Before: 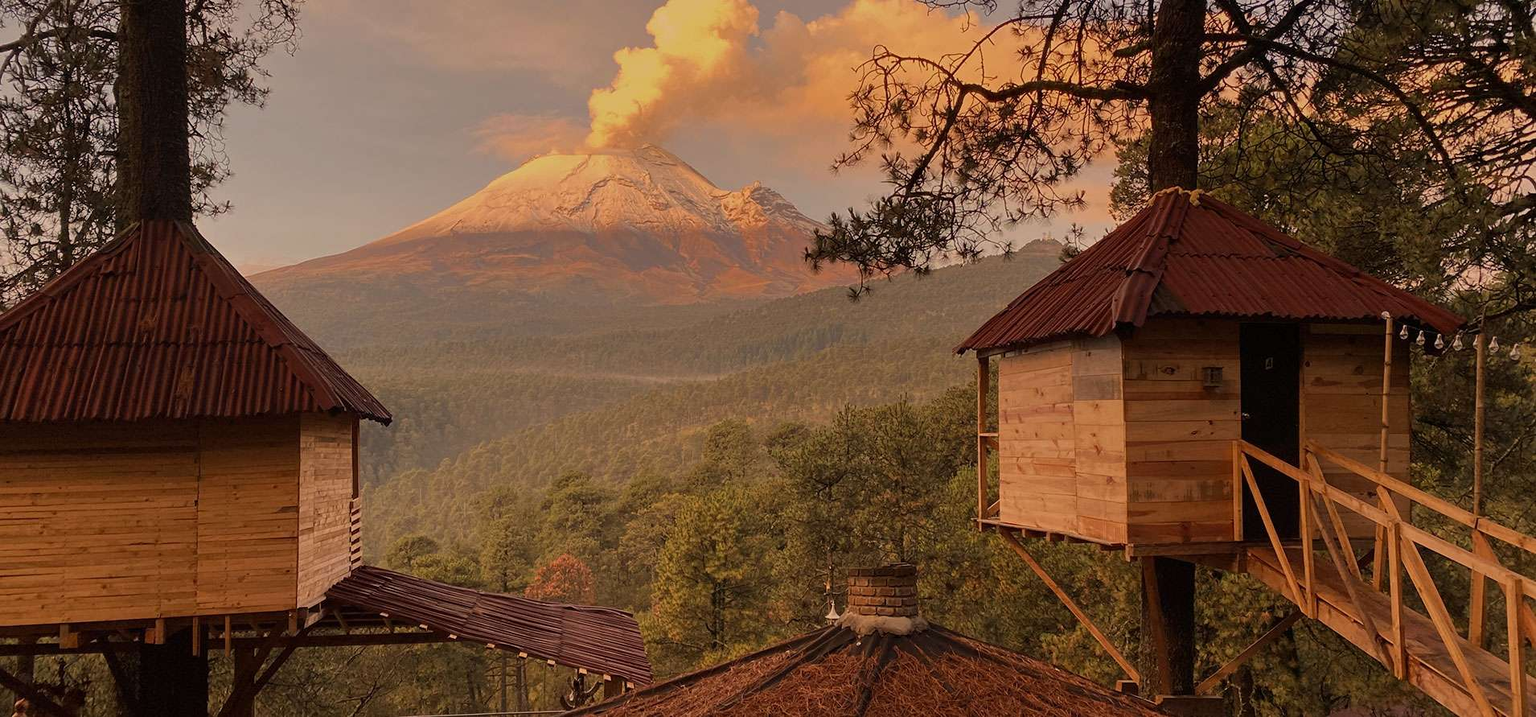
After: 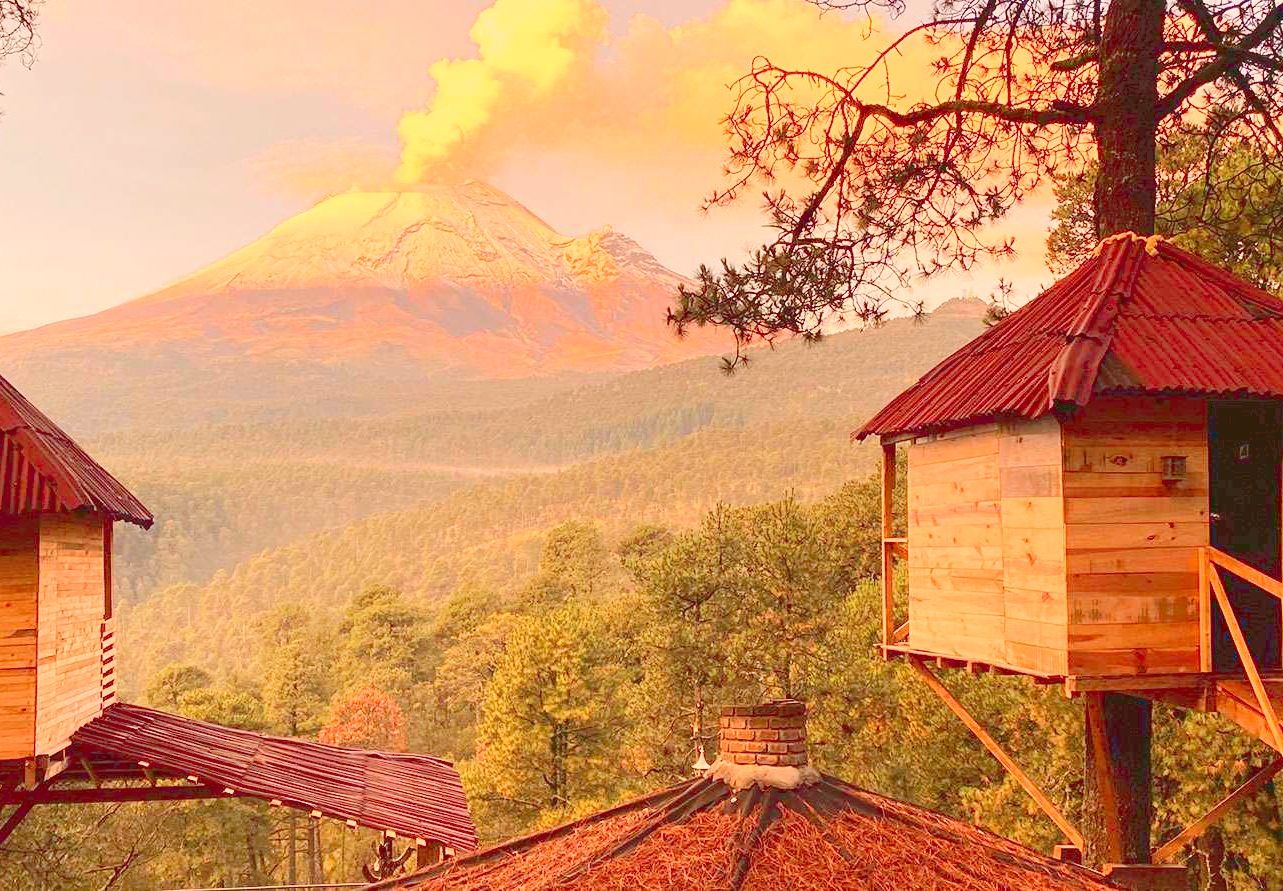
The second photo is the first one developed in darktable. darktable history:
levels: levels [0.073, 0.497, 0.972]
tone curve: curves: ch0 [(0, 0) (0.003, 0.195) (0.011, 0.161) (0.025, 0.21) (0.044, 0.24) (0.069, 0.254) (0.1, 0.283) (0.136, 0.347) (0.177, 0.412) (0.224, 0.455) (0.277, 0.531) (0.335, 0.606) (0.399, 0.679) (0.468, 0.748) (0.543, 0.814) (0.623, 0.876) (0.709, 0.927) (0.801, 0.949) (0.898, 0.962) (1, 1)], color space Lab, linked channels
crop and rotate: left 17.537%, right 15.273%
